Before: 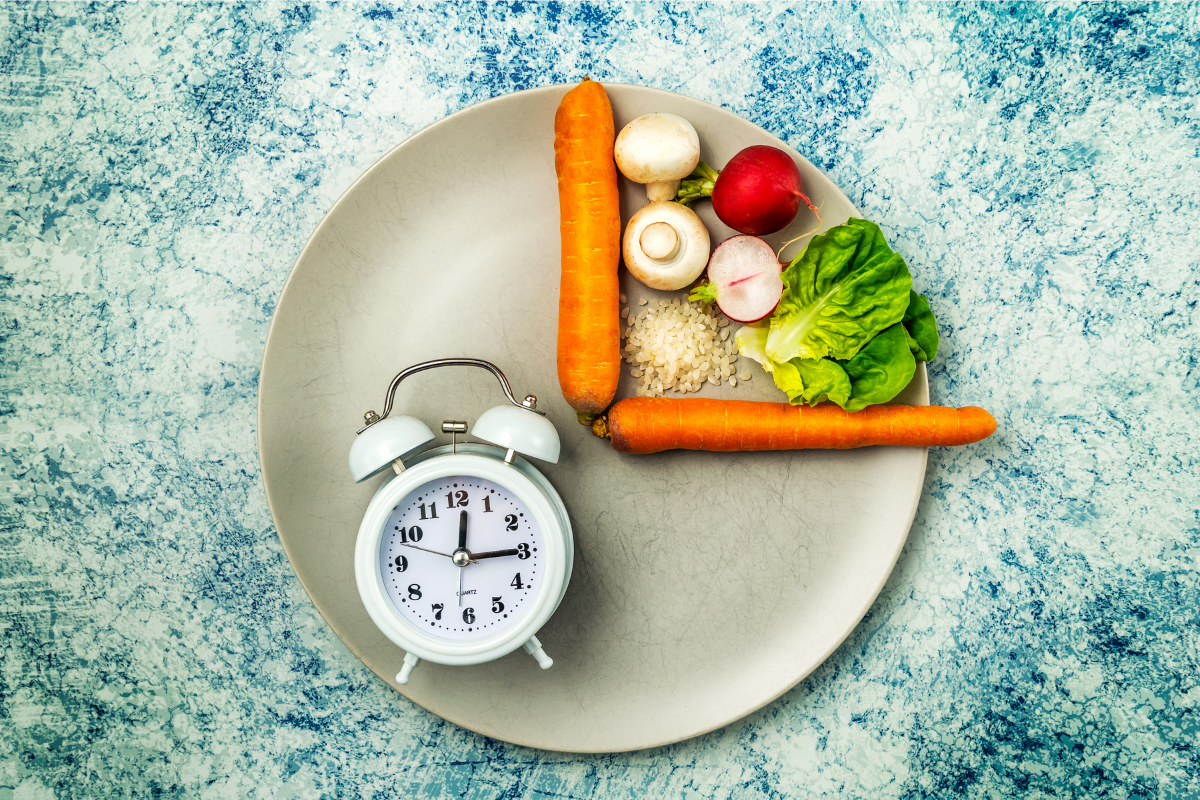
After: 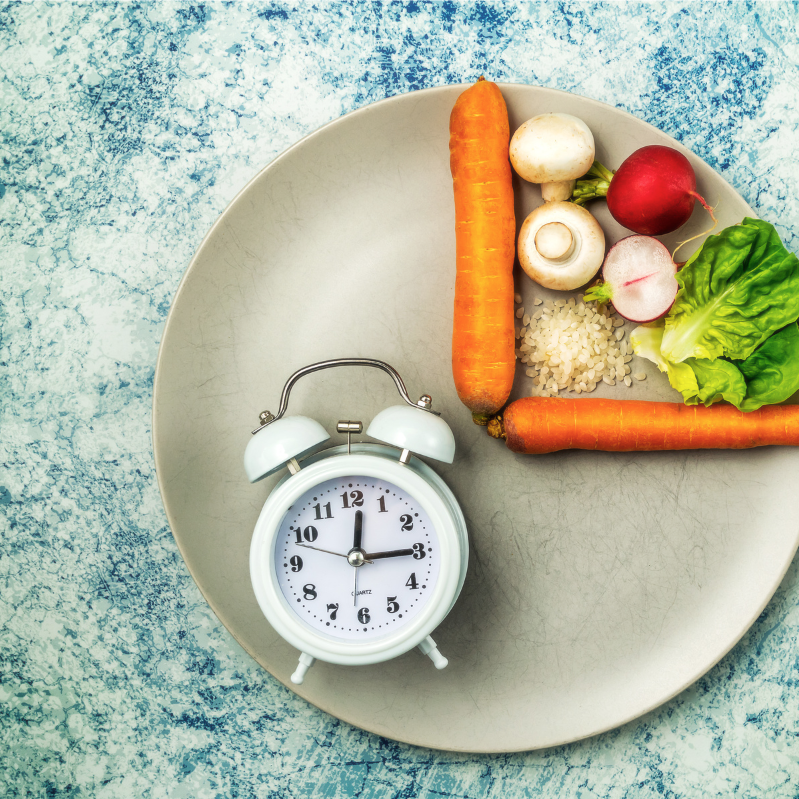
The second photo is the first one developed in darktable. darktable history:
crop and rotate: left 8.786%, right 24.548%
soften: size 10%, saturation 50%, brightness 0.2 EV, mix 10%
white balance: emerald 1
